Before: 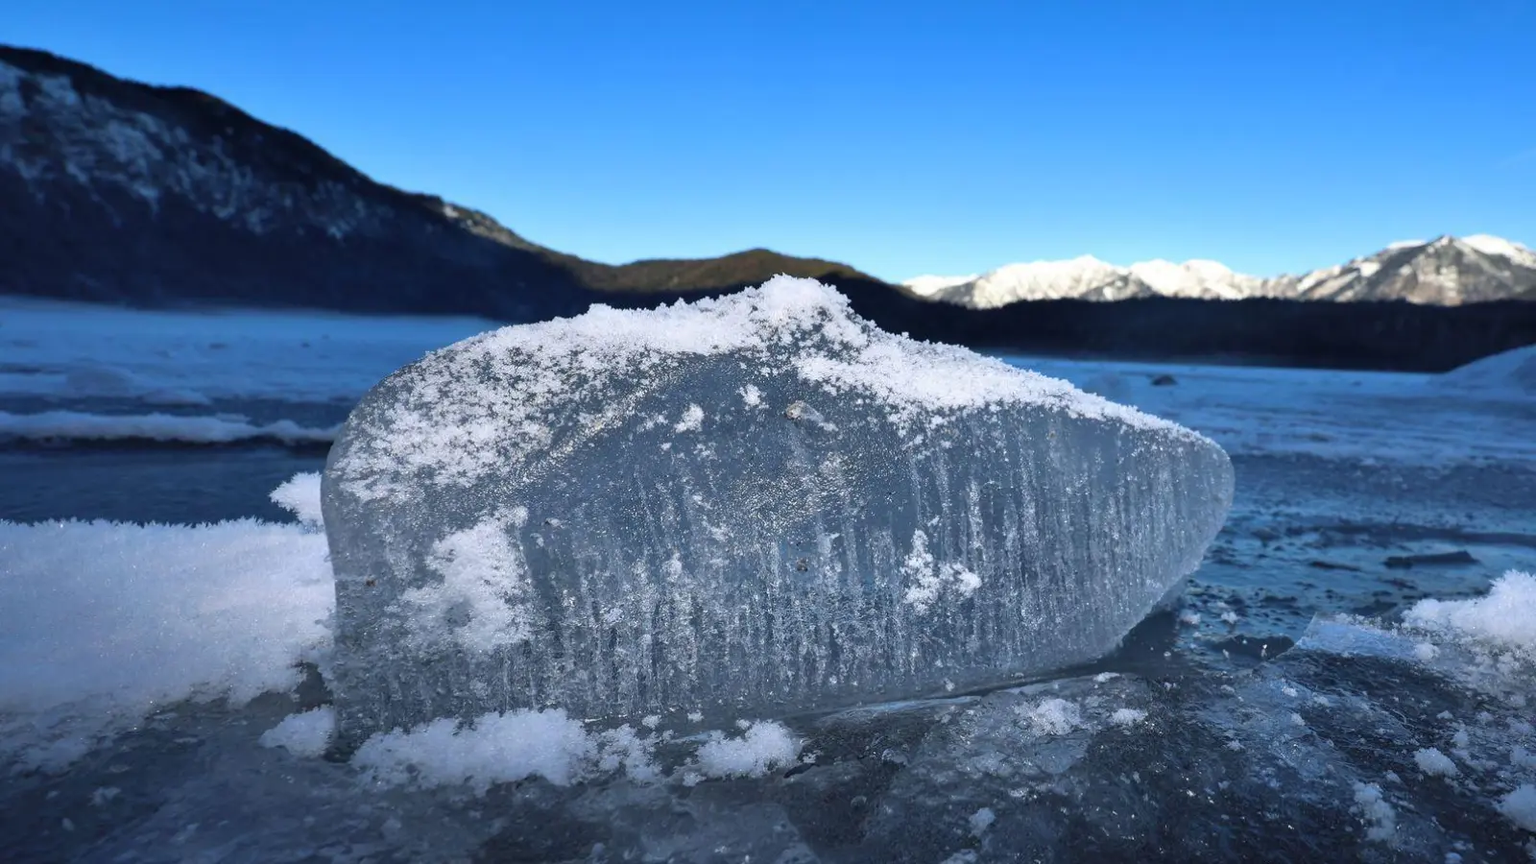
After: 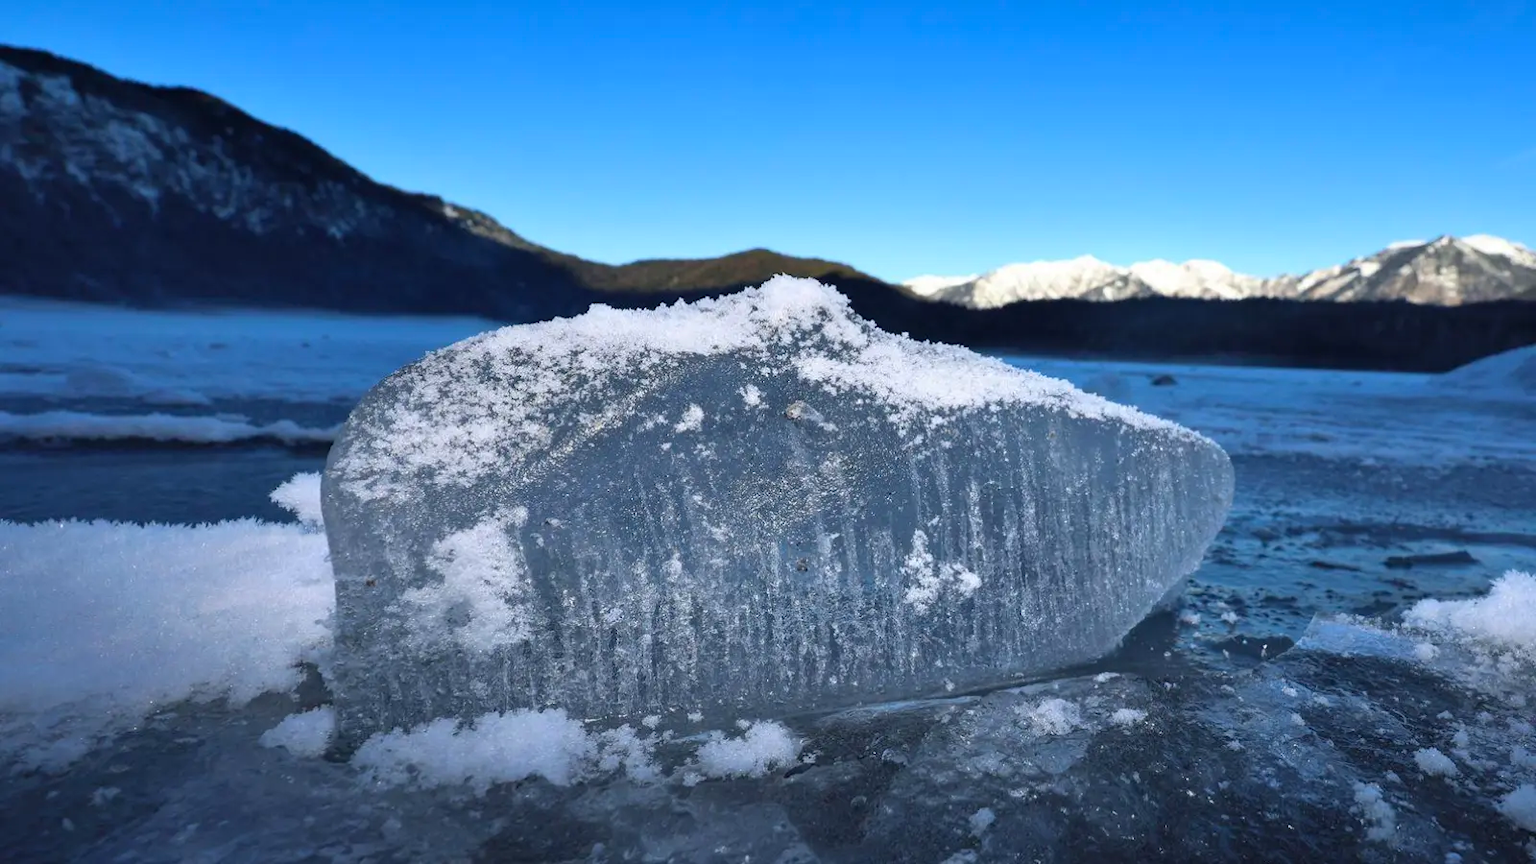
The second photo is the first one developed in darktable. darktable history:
color balance rgb: perceptual saturation grading › global saturation 0.454%, global vibrance 20.947%
